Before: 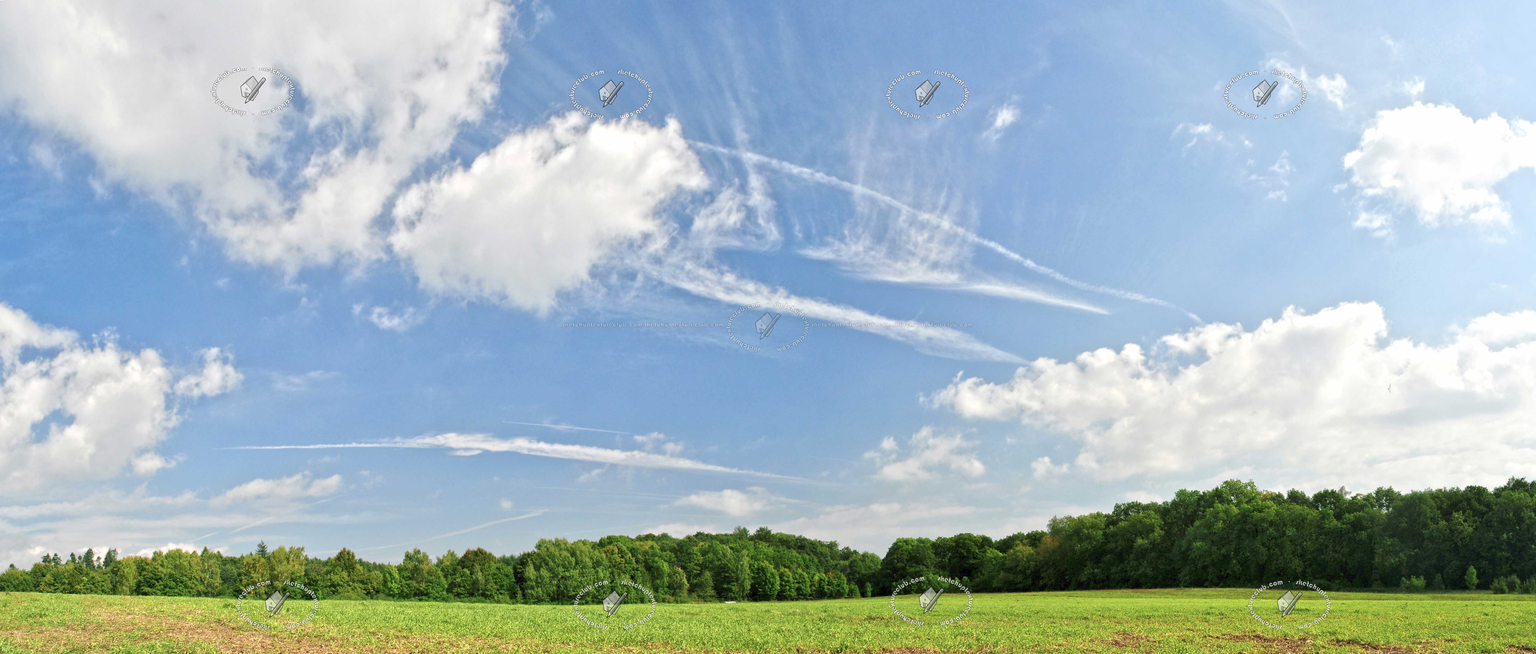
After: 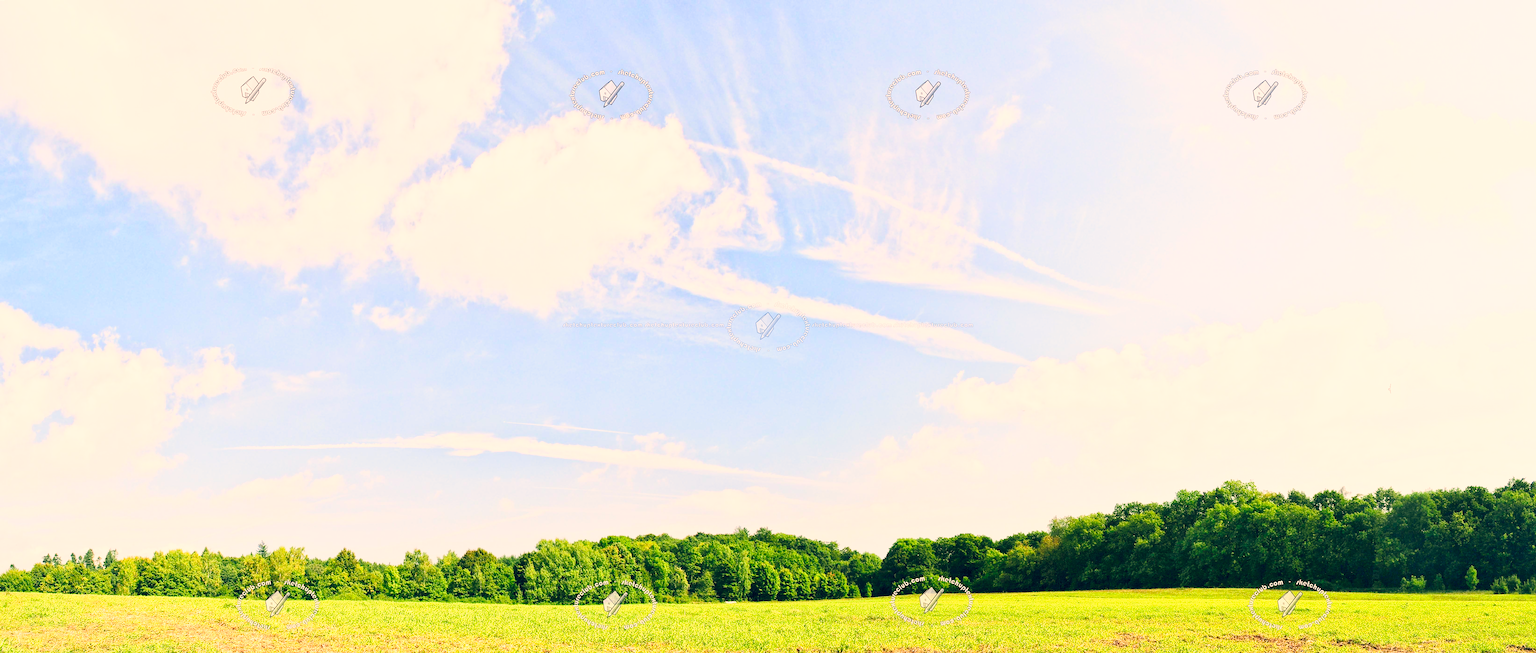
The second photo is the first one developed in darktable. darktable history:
contrast brightness saturation: contrast 0.2, brightness 0.16, saturation 0.22
color correction: highlights a* 10.32, highlights b* 14.66, shadows a* -9.59, shadows b* -15.02
sharpen: on, module defaults
base curve: curves: ch0 [(0, 0) (0.028, 0.03) (0.121, 0.232) (0.46, 0.748) (0.859, 0.968) (1, 1)], preserve colors none
